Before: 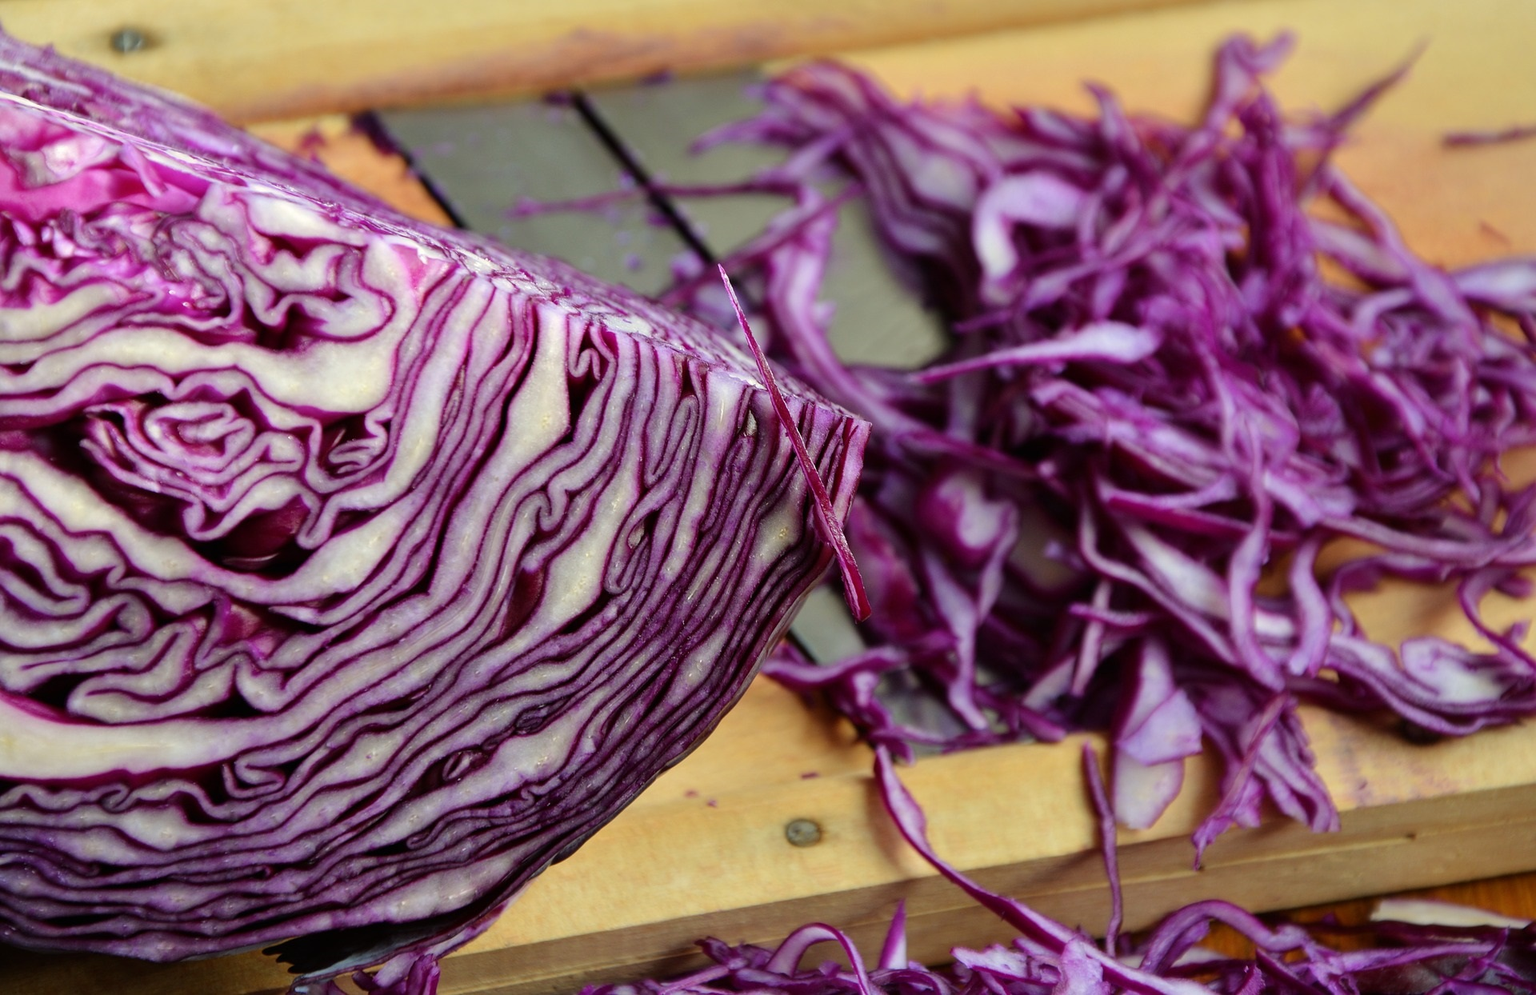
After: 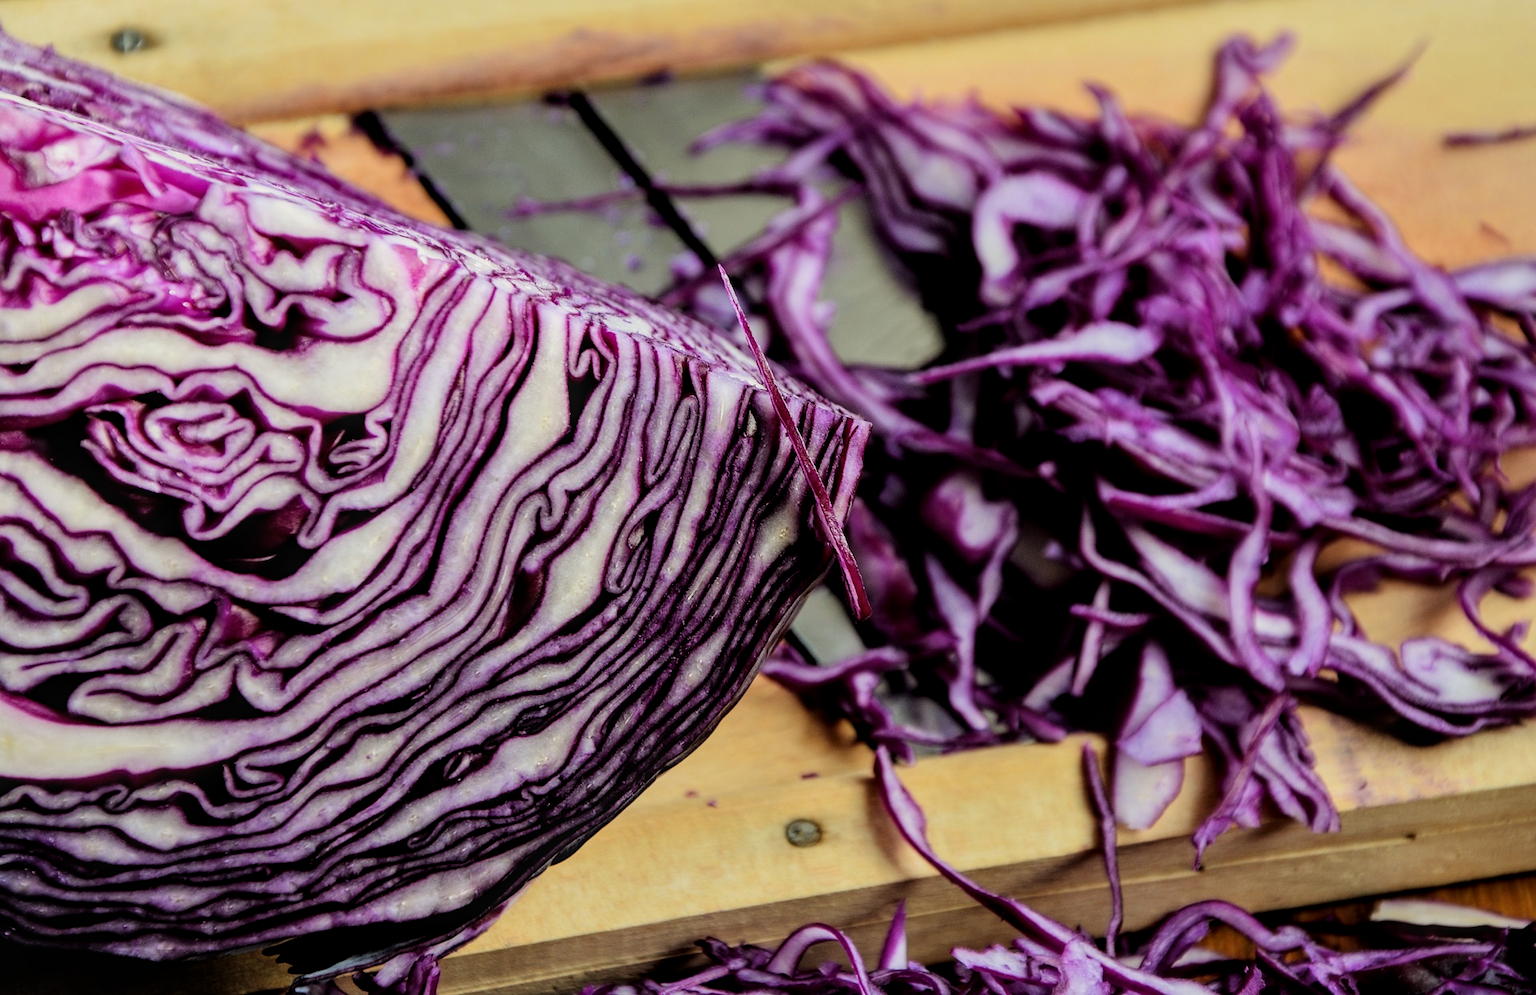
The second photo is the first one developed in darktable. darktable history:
filmic rgb: black relative exposure -5 EV, hardness 2.88, contrast 1.4, highlights saturation mix -30%
local contrast: on, module defaults
